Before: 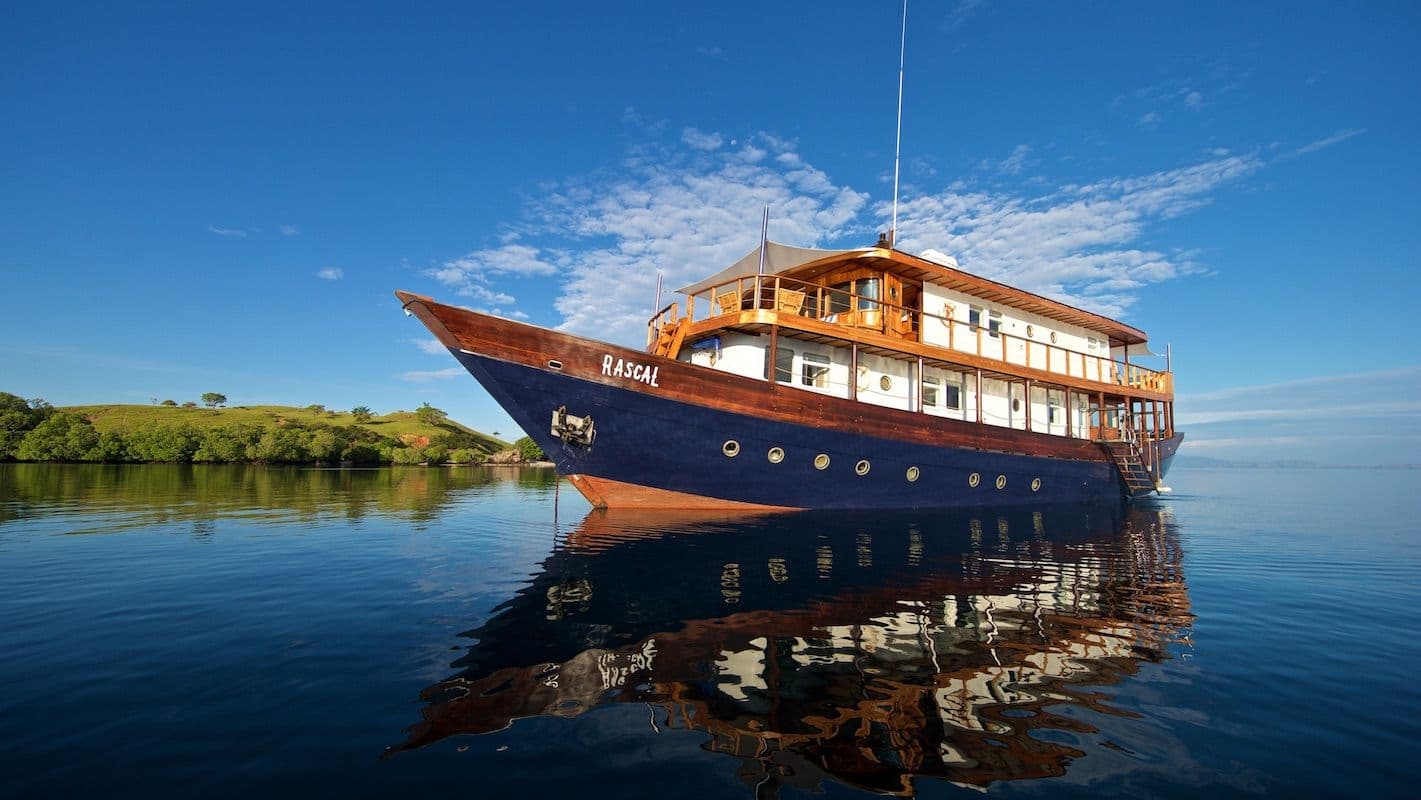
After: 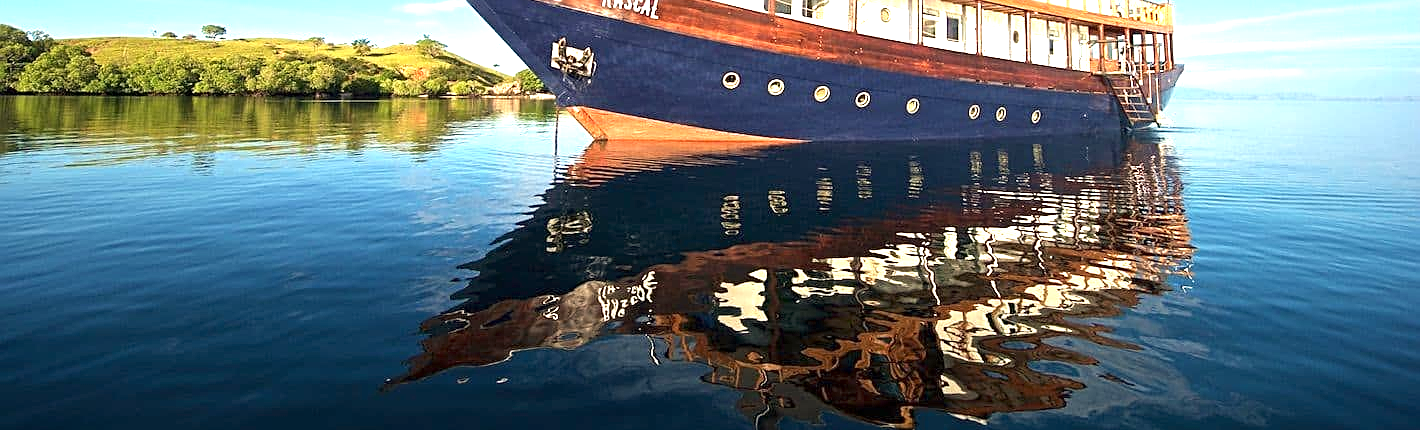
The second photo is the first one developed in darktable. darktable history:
contrast brightness saturation: saturation -0.05
exposure: exposure 1.5 EV, compensate highlight preservation false
sharpen: on, module defaults
white balance: red 1.045, blue 0.932
crop and rotate: top 46.237%
